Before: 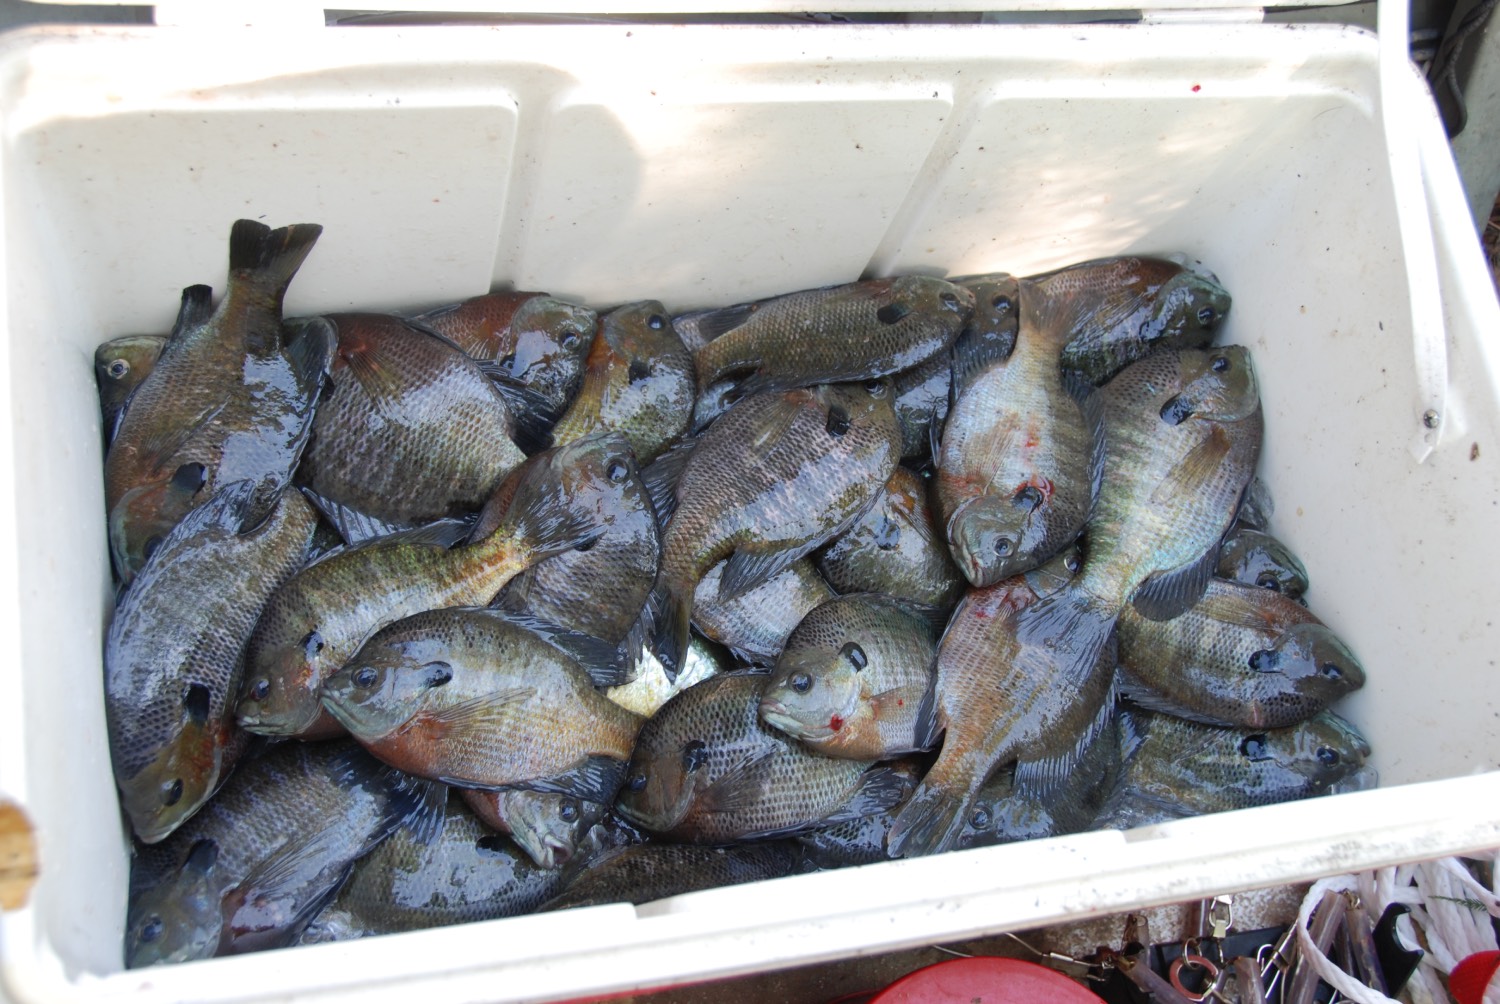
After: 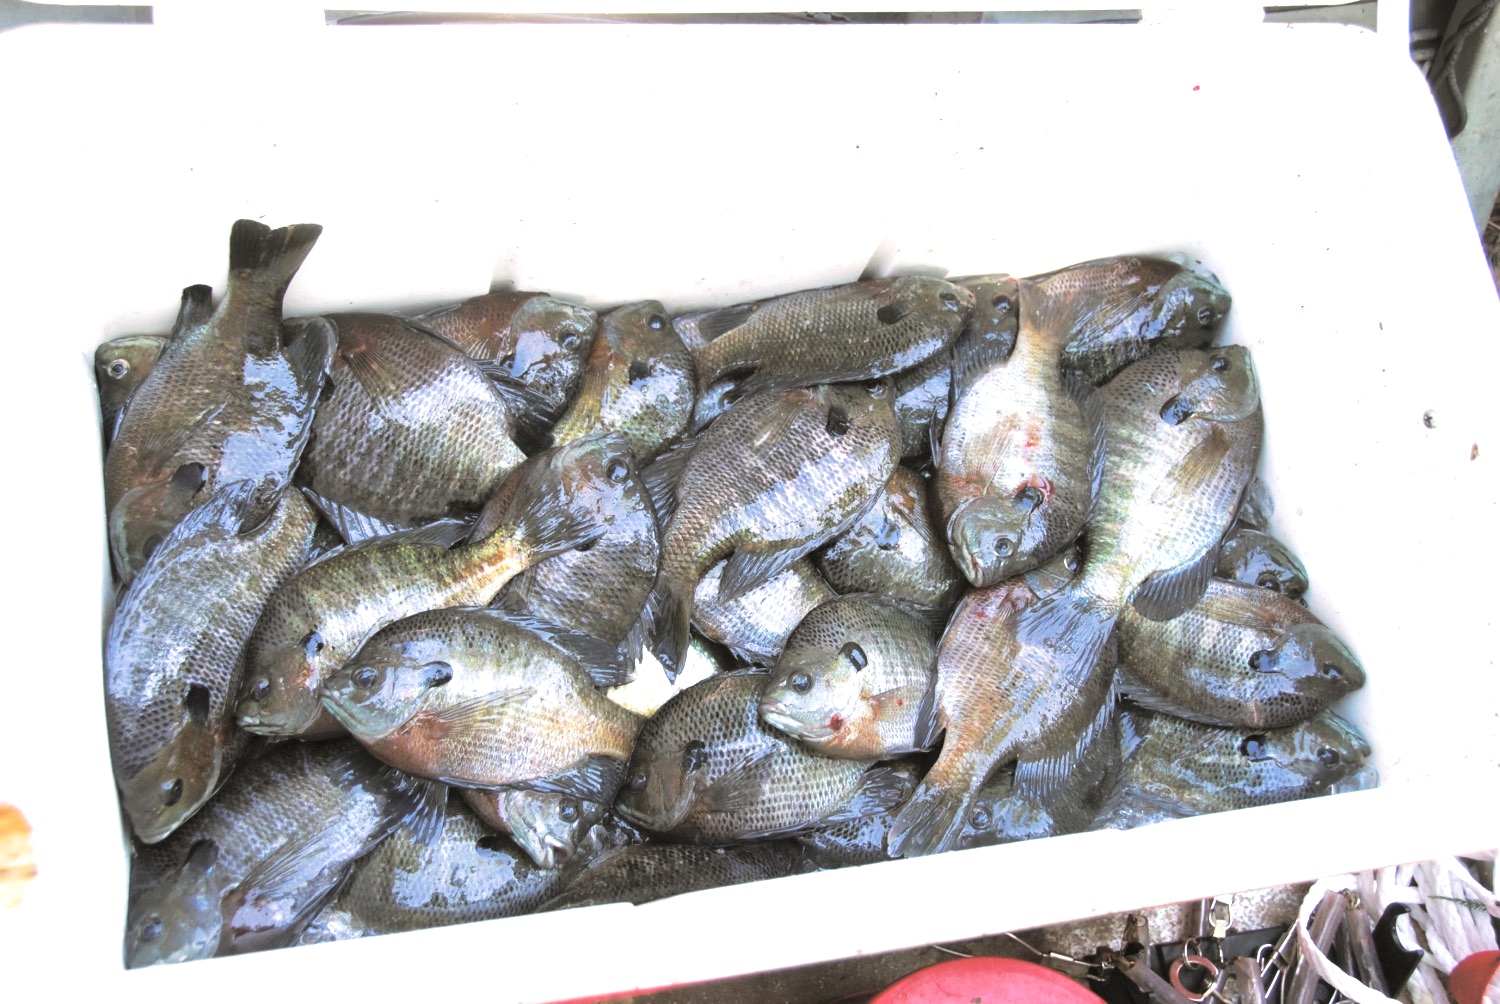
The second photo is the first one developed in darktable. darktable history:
split-toning: shadows › hue 46.8°, shadows › saturation 0.17, highlights › hue 316.8°, highlights › saturation 0.27, balance -51.82
exposure: exposure 1.061 EV, compensate highlight preservation false
